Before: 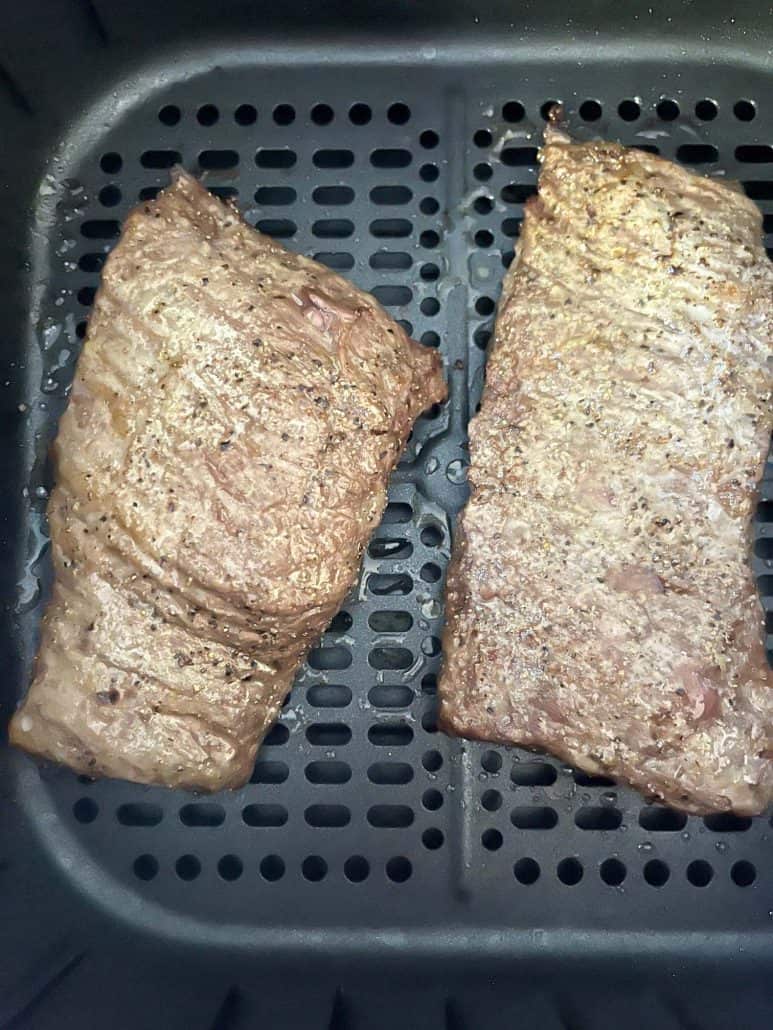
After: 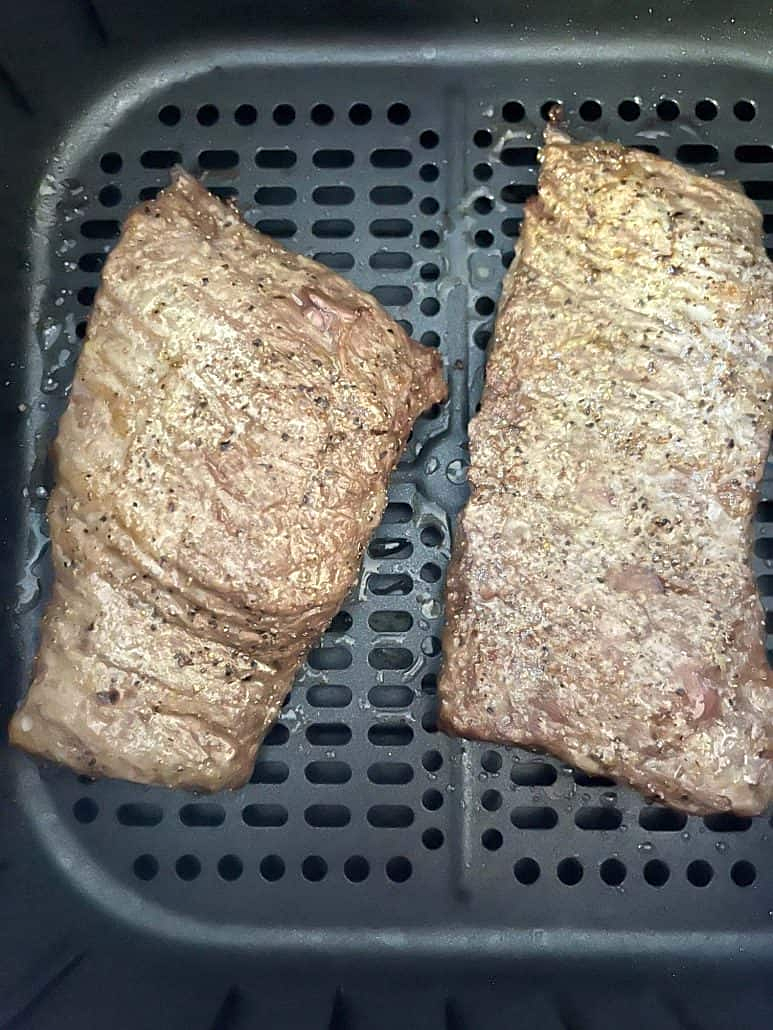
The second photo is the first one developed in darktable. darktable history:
sharpen: radius 1.274, amount 0.307, threshold 0.17
shadows and highlights: shadows 12.18, white point adjustment 1.18, soften with gaussian
